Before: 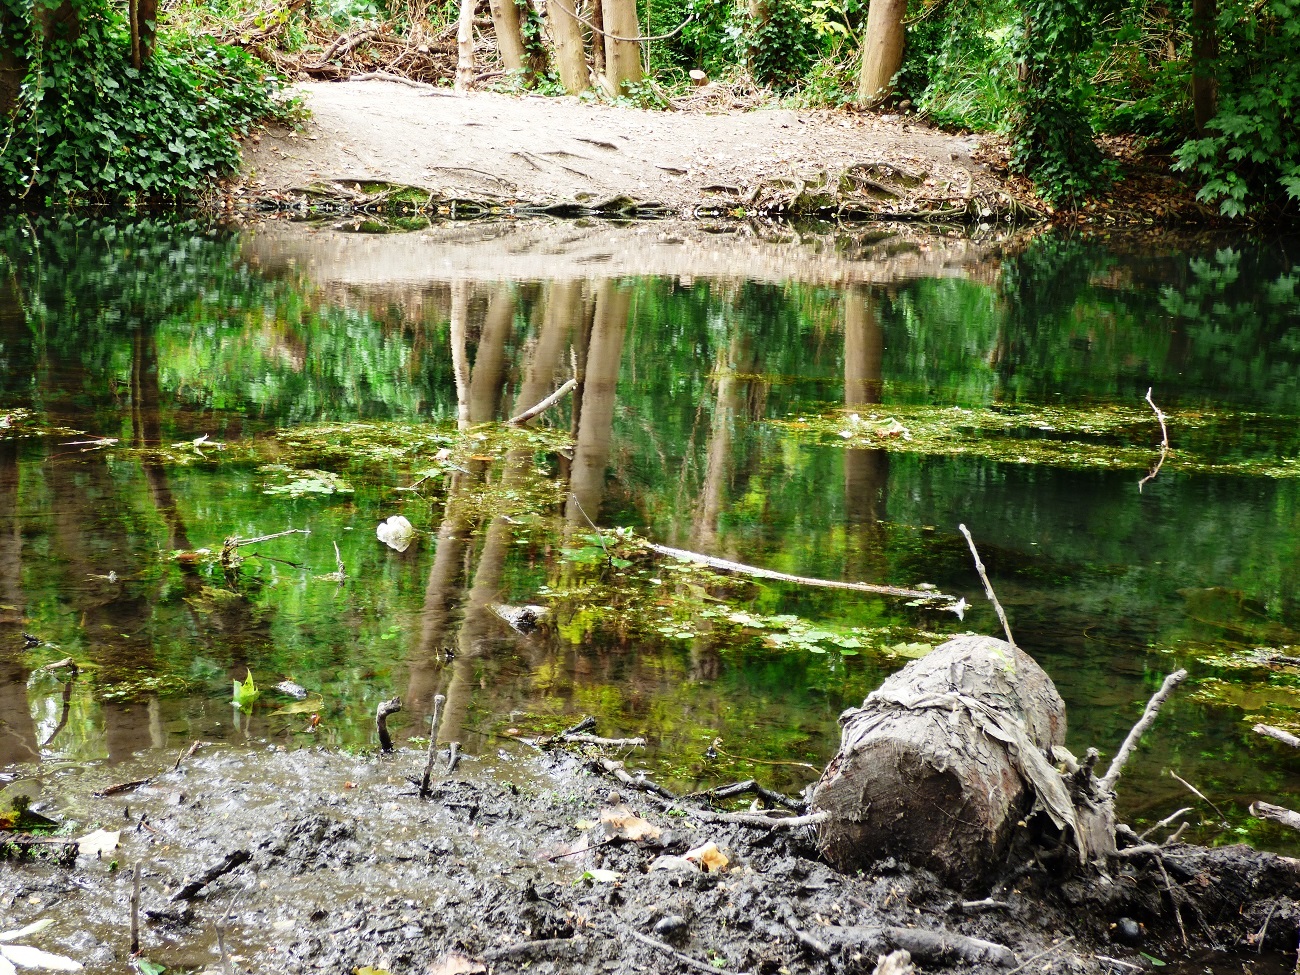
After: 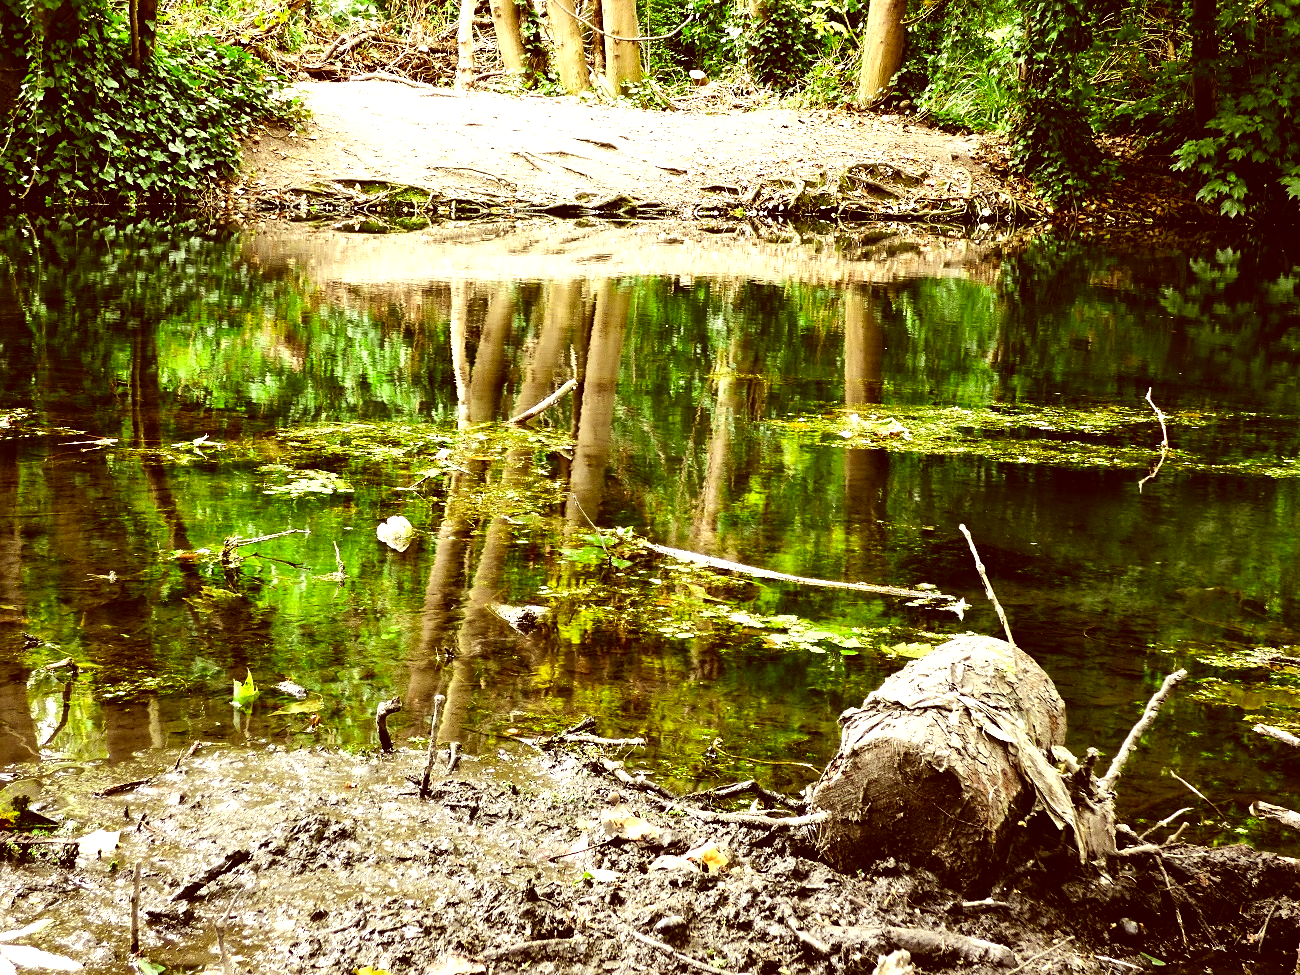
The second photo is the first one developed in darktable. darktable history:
white balance: red 0.967, blue 1.049
sharpen: amount 0.2
color correction: highlights a* 1.12, highlights b* 24.26, shadows a* 15.58, shadows b* 24.26
tone equalizer: -8 EV -0.75 EV, -7 EV -0.7 EV, -6 EV -0.6 EV, -5 EV -0.4 EV, -3 EV 0.4 EV, -2 EV 0.6 EV, -1 EV 0.7 EV, +0 EV 0.75 EV, edges refinement/feathering 500, mask exposure compensation -1.57 EV, preserve details no
